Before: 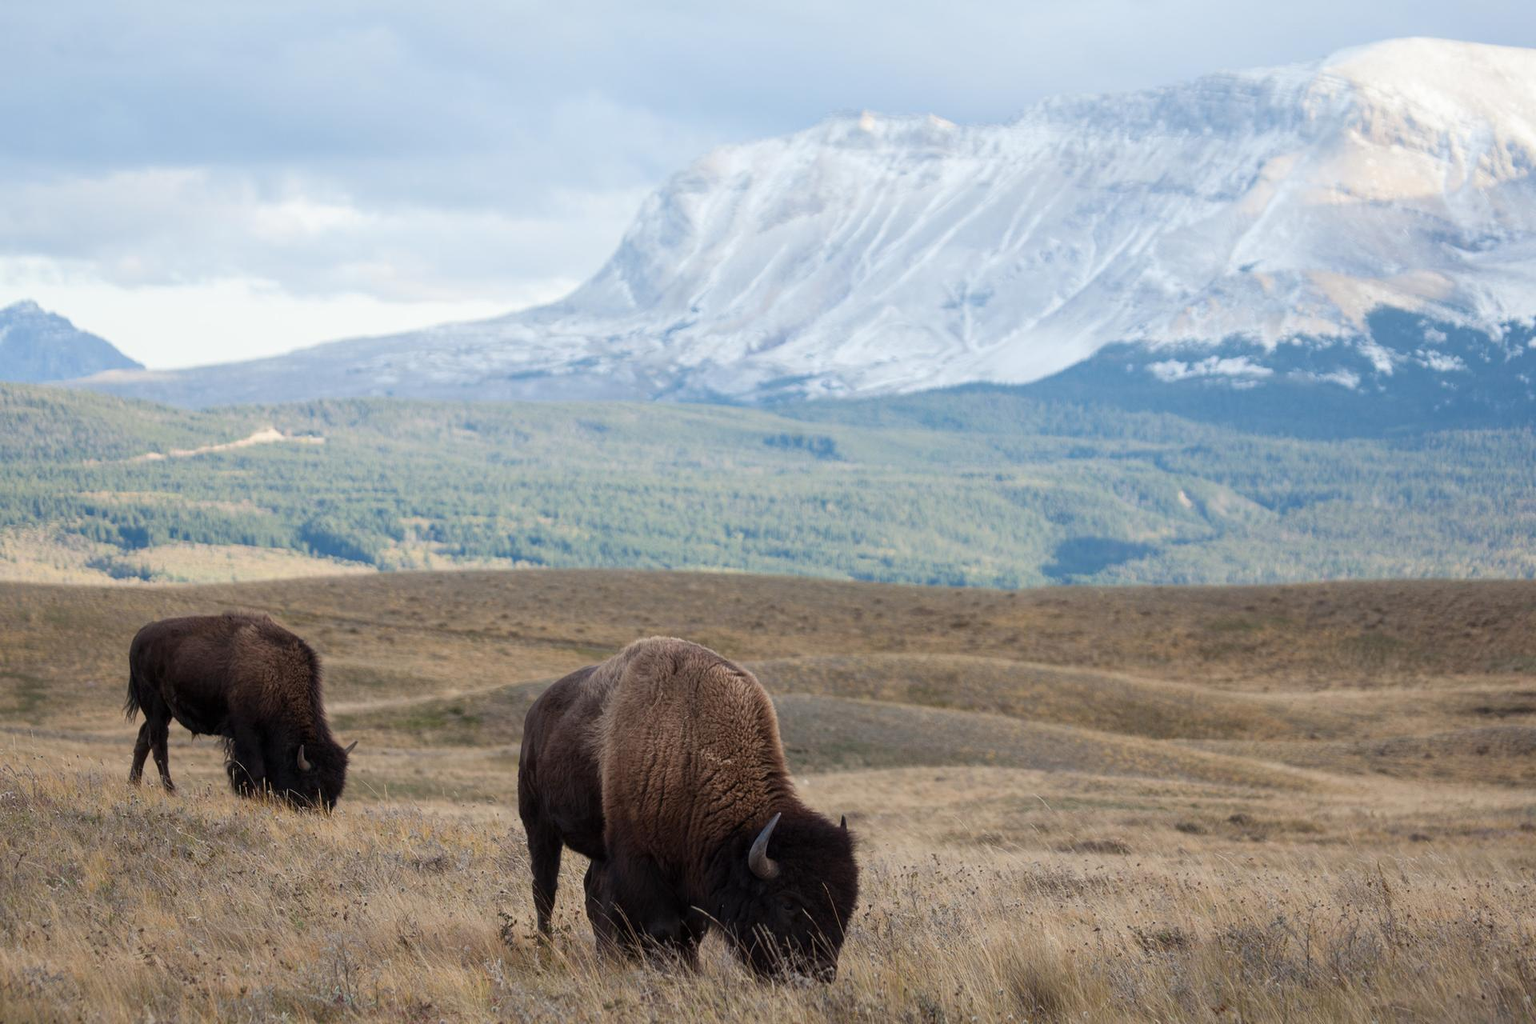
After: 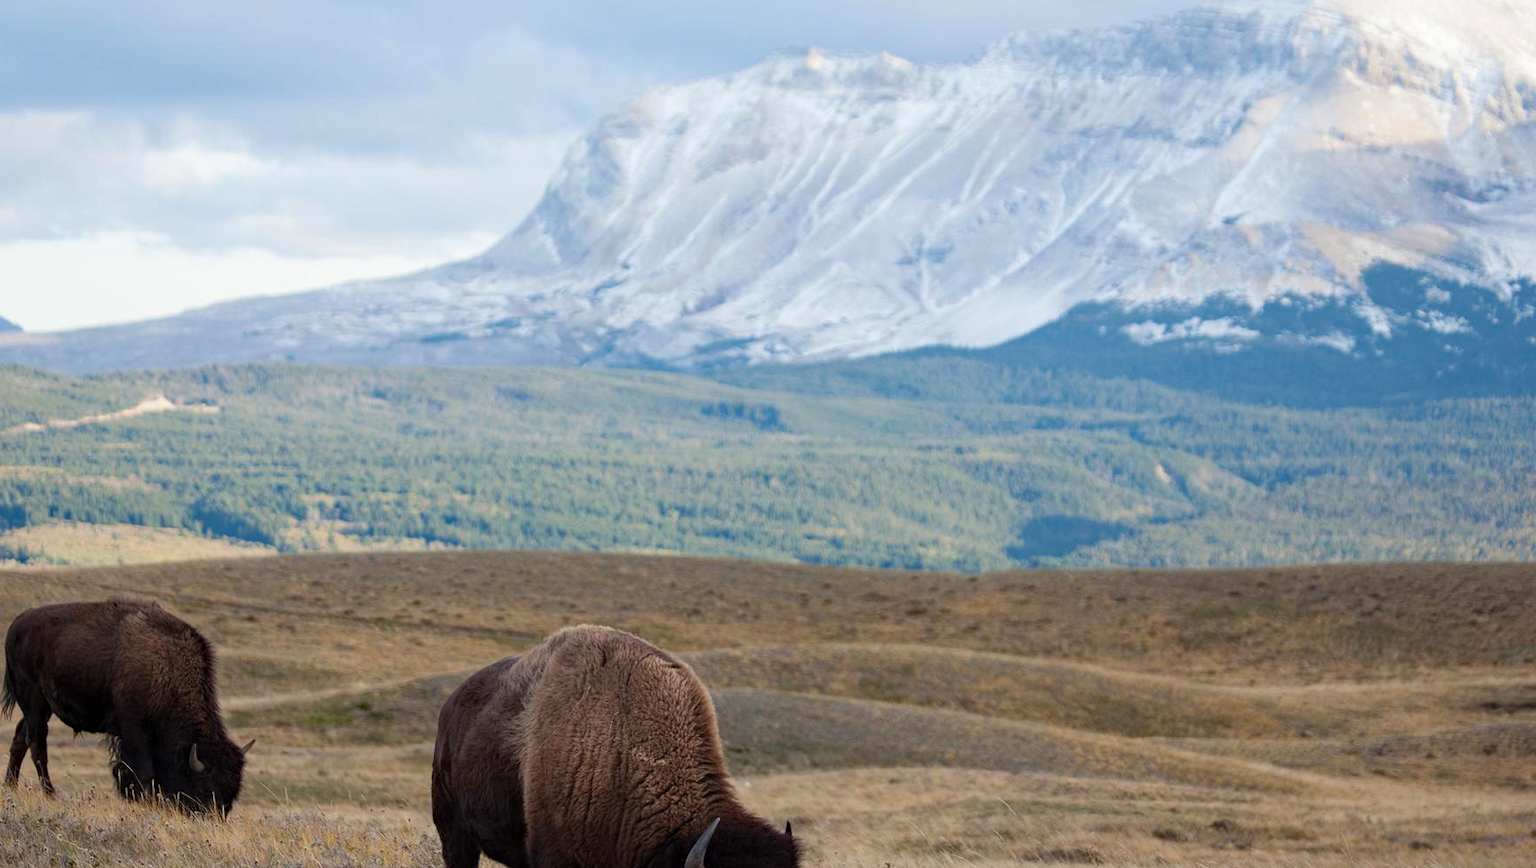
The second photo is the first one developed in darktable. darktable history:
haze removal: strength 0.29, distance 0.25, compatibility mode true, adaptive false
crop: left 8.155%, top 6.611%, bottom 15.385%
